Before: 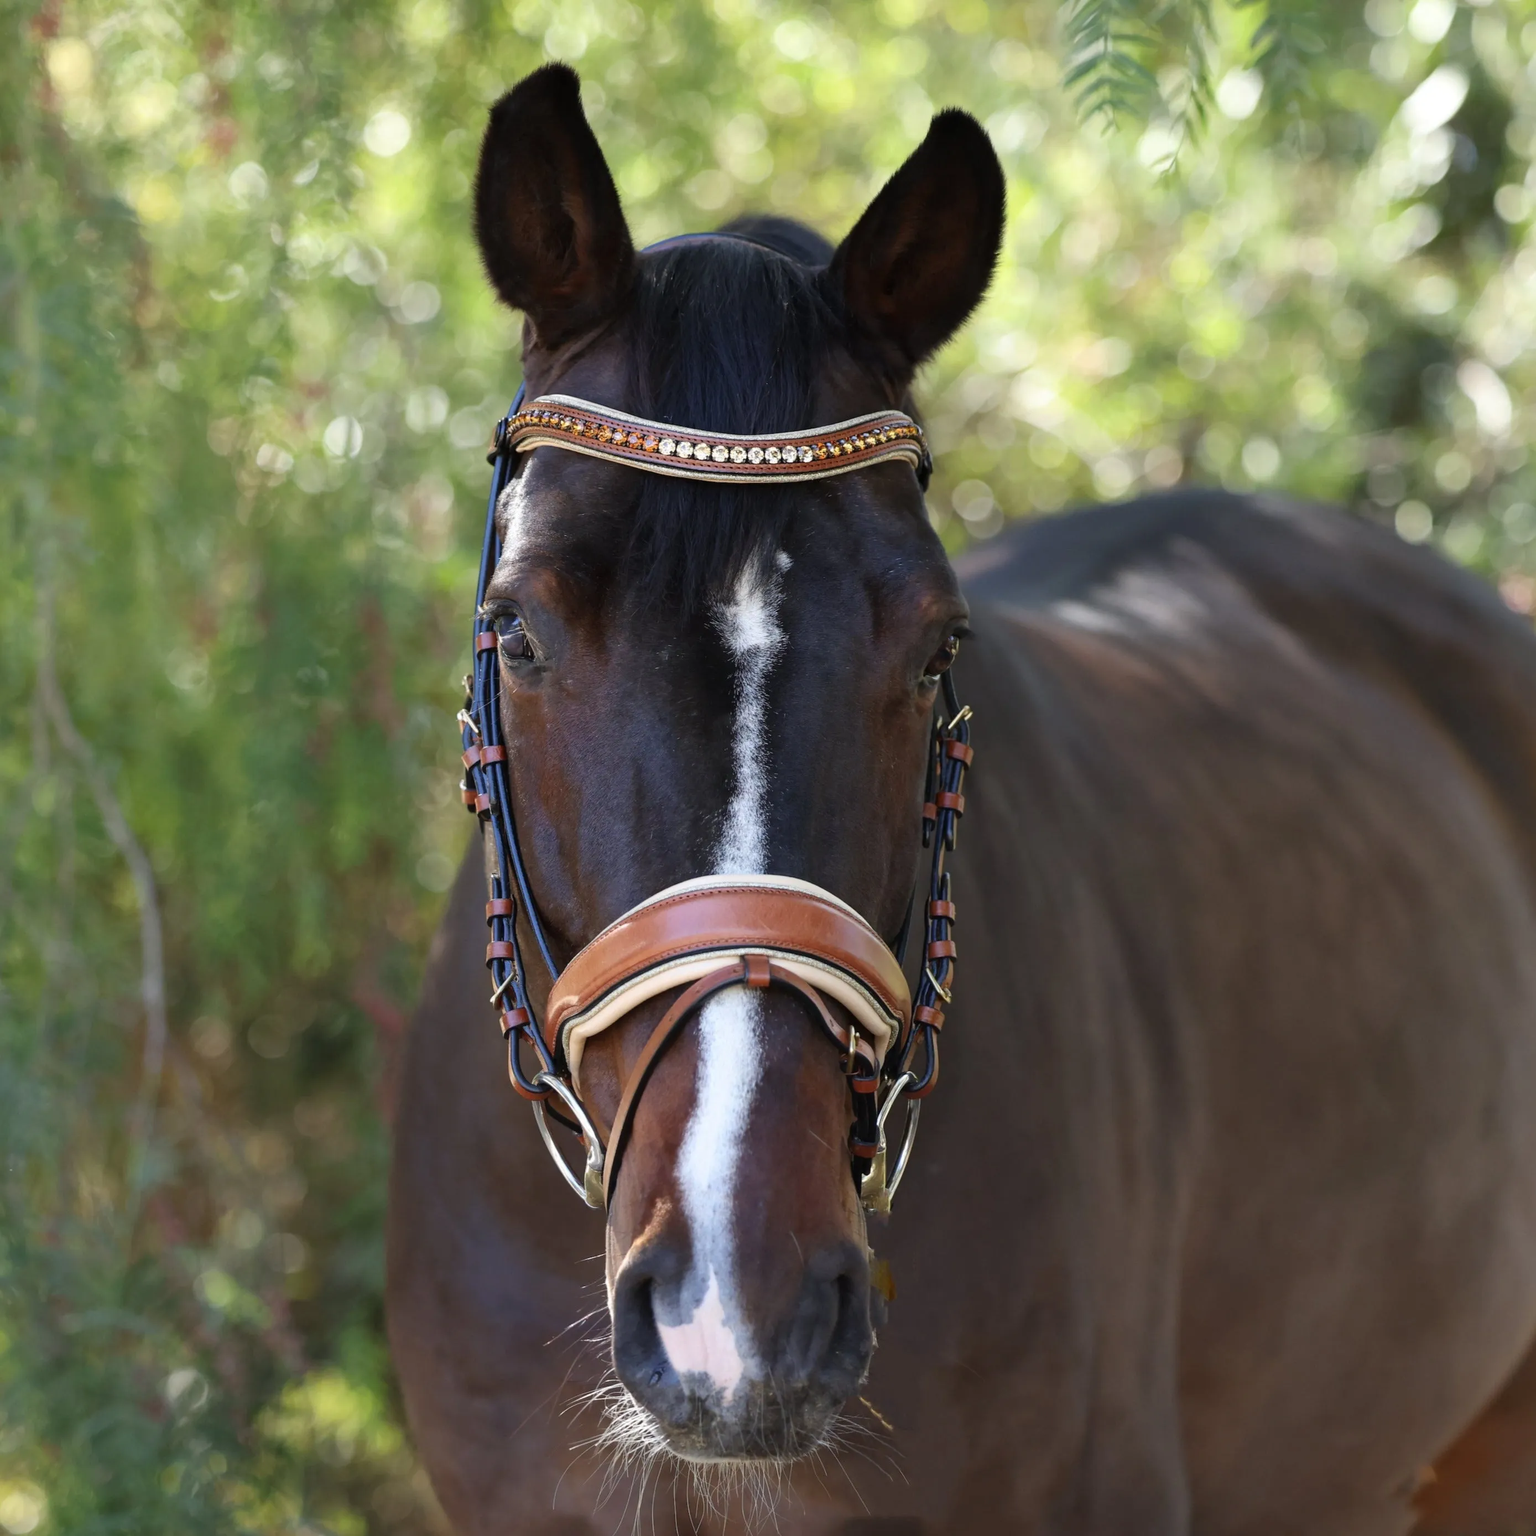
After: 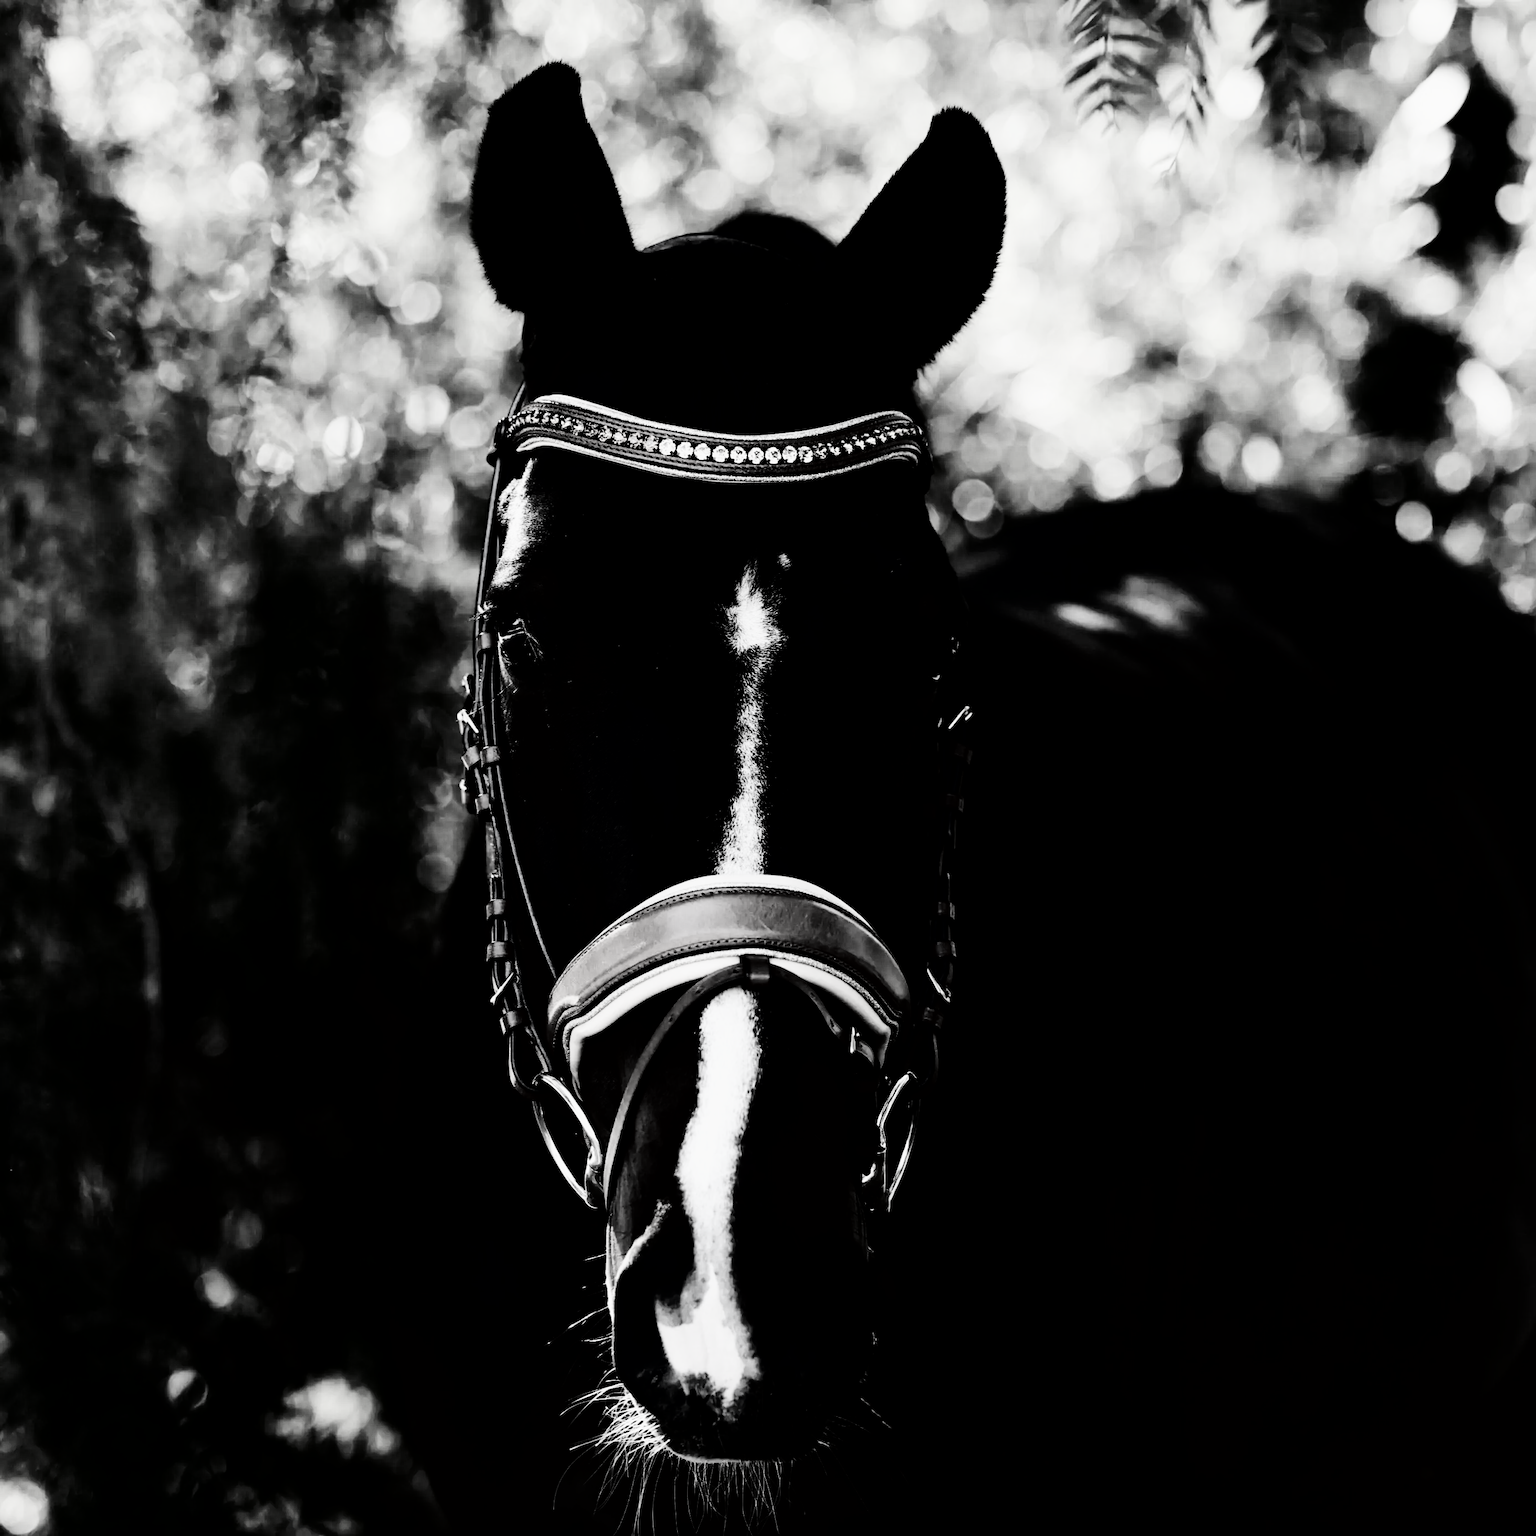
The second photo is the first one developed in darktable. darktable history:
contrast brightness saturation: contrast 0.781, brightness -0.993, saturation 0.993
filmic rgb: black relative exposure -5.11 EV, white relative exposure 3.19 EV, hardness 3.46, contrast 1.191, highlights saturation mix -49.26%, color science v4 (2020)
